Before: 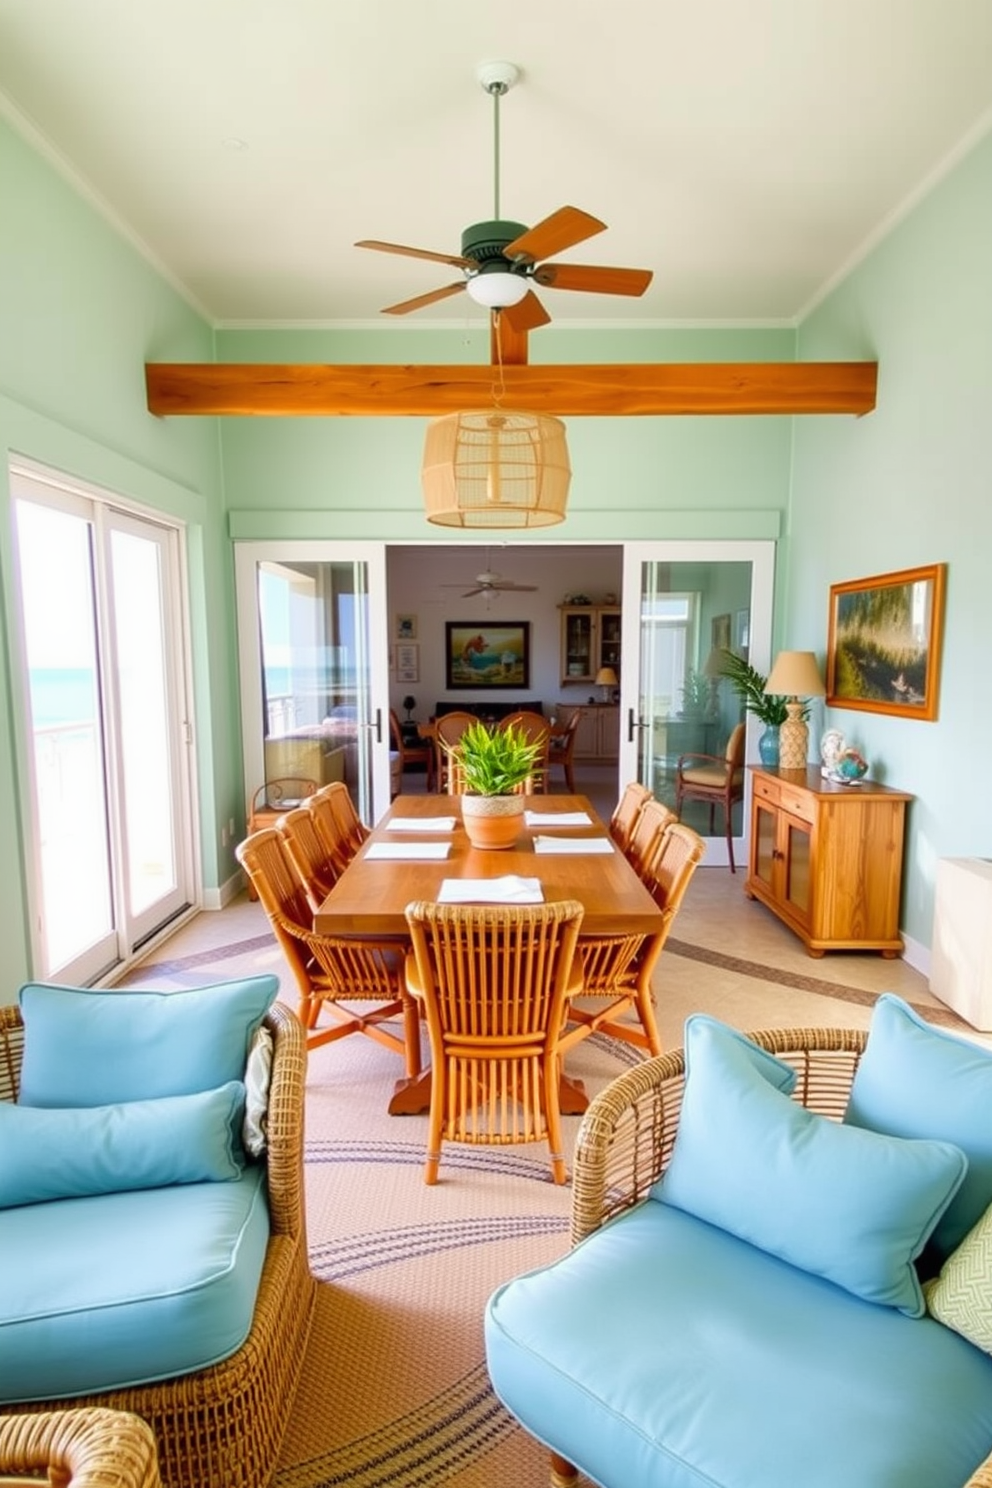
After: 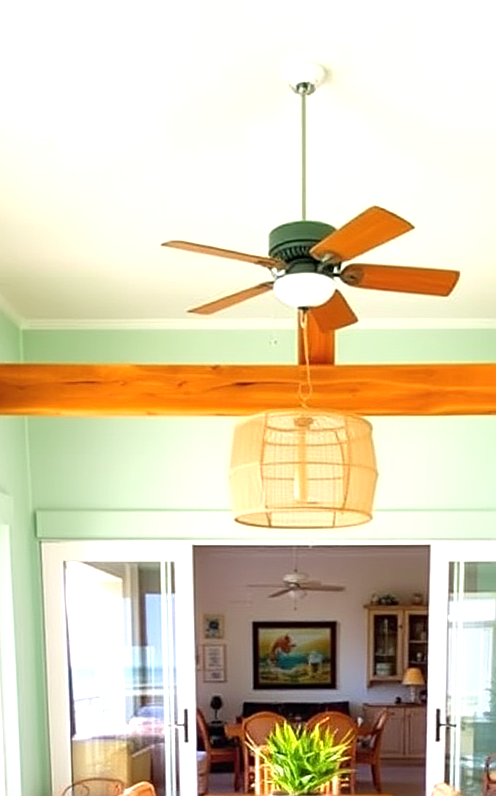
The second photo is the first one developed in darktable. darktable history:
crop: left 19.556%, right 30.401%, bottom 46.458%
exposure: black level correction 0, exposure 0.7 EV, compensate exposure bias true, compensate highlight preservation false
sharpen: on, module defaults
